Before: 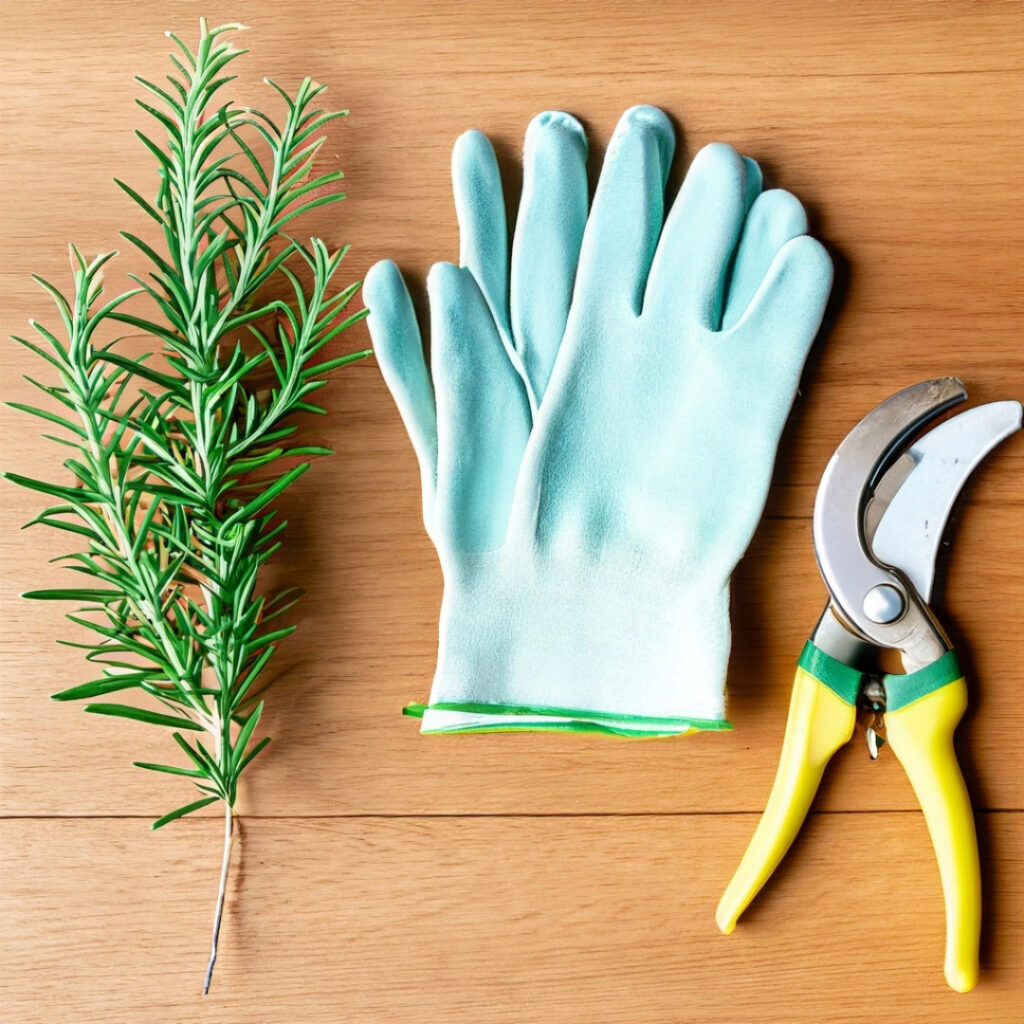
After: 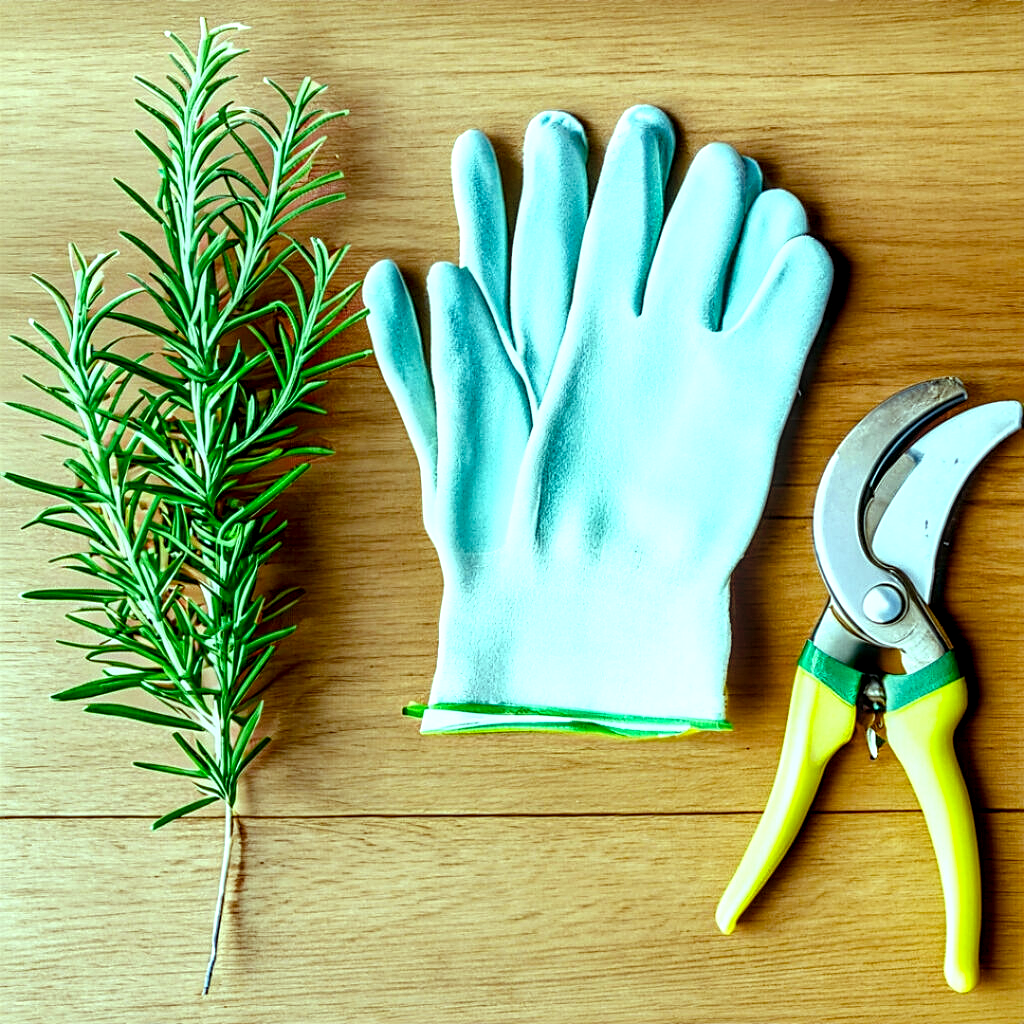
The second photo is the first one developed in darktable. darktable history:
sharpen: on, module defaults
color balance rgb: perceptual saturation grading › global saturation 35%, perceptual saturation grading › highlights -25%, perceptual saturation grading › shadows 25%, global vibrance 10%
color balance: mode lift, gamma, gain (sRGB), lift [0.997, 0.979, 1.021, 1.011], gamma [1, 1.084, 0.916, 0.998], gain [1, 0.87, 1.13, 1.101], contrast 4.55%, contrast fulcrum 38.24%, output saturation 104.09%
local contrast: detail 154%
